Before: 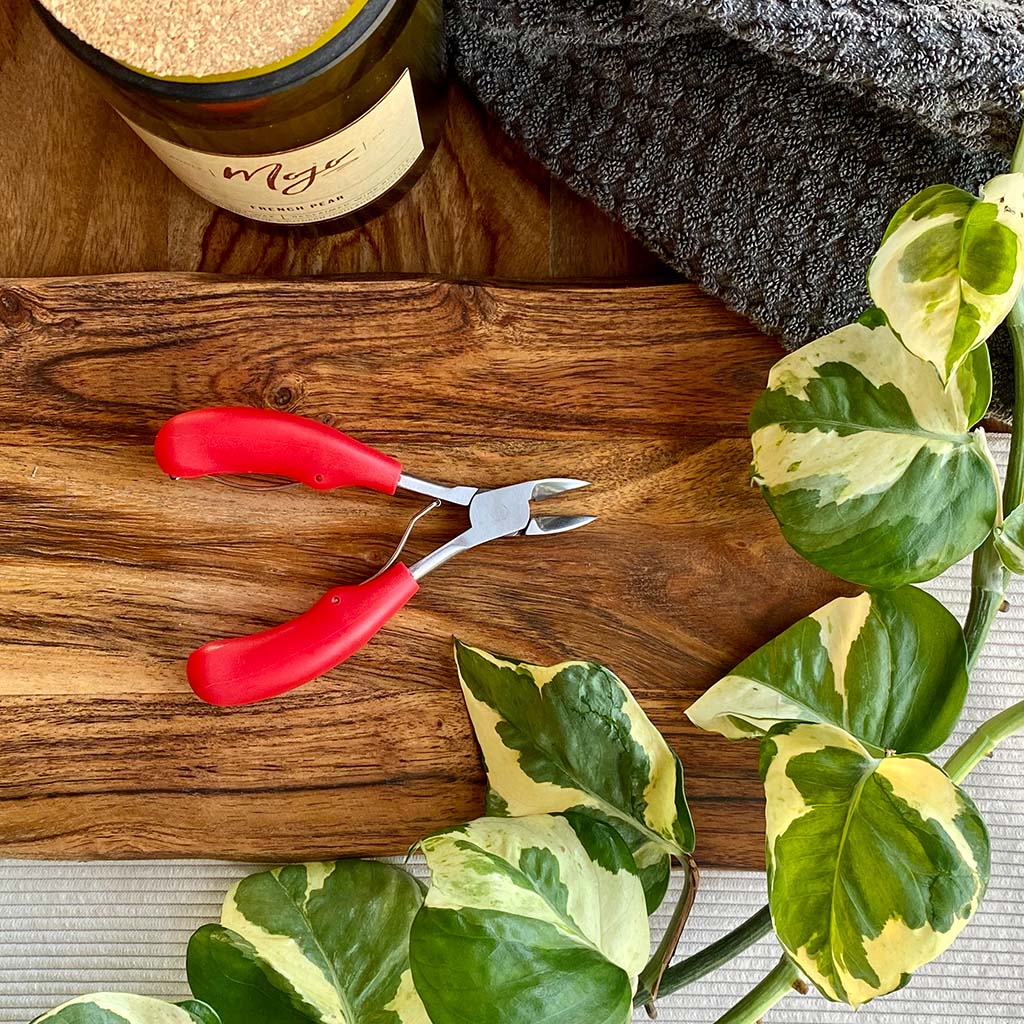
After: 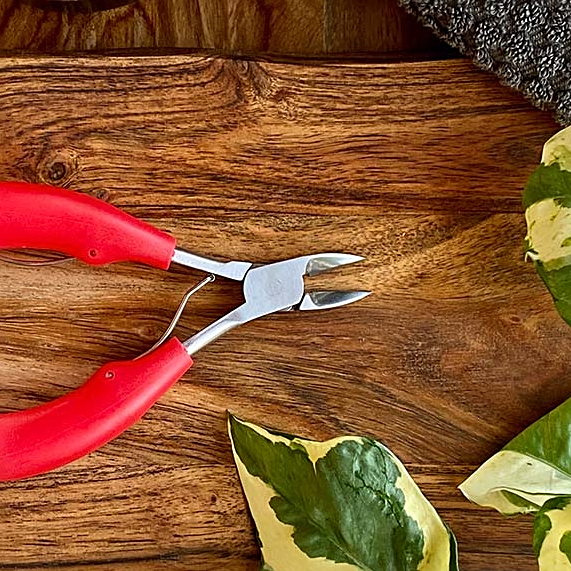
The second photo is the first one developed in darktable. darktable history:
crop and rotate: left 22.13%, top 22.054%, right 22.026%, bottom 22.102%
sharpen: radius 2.167, amount 0.381, threshold 0
